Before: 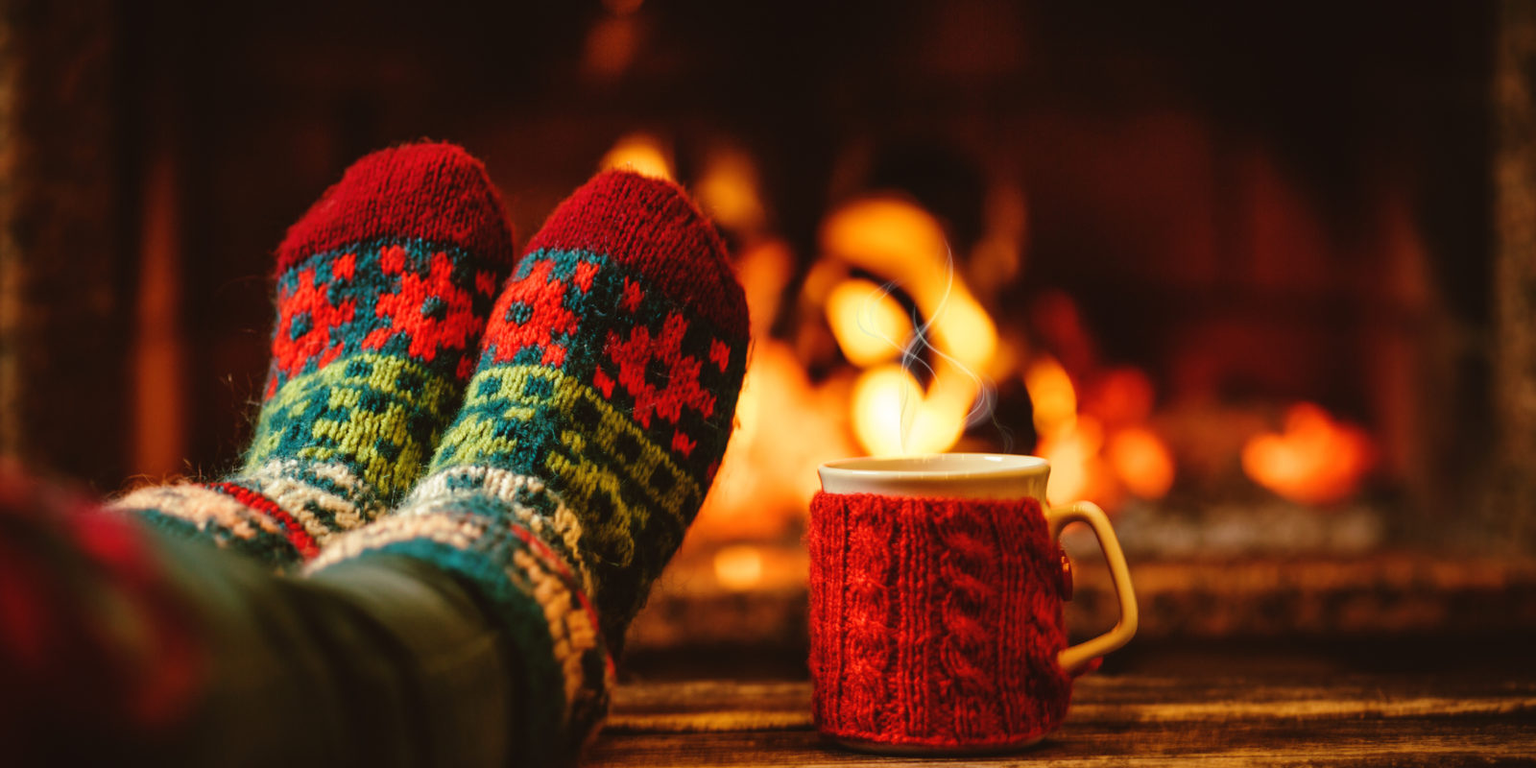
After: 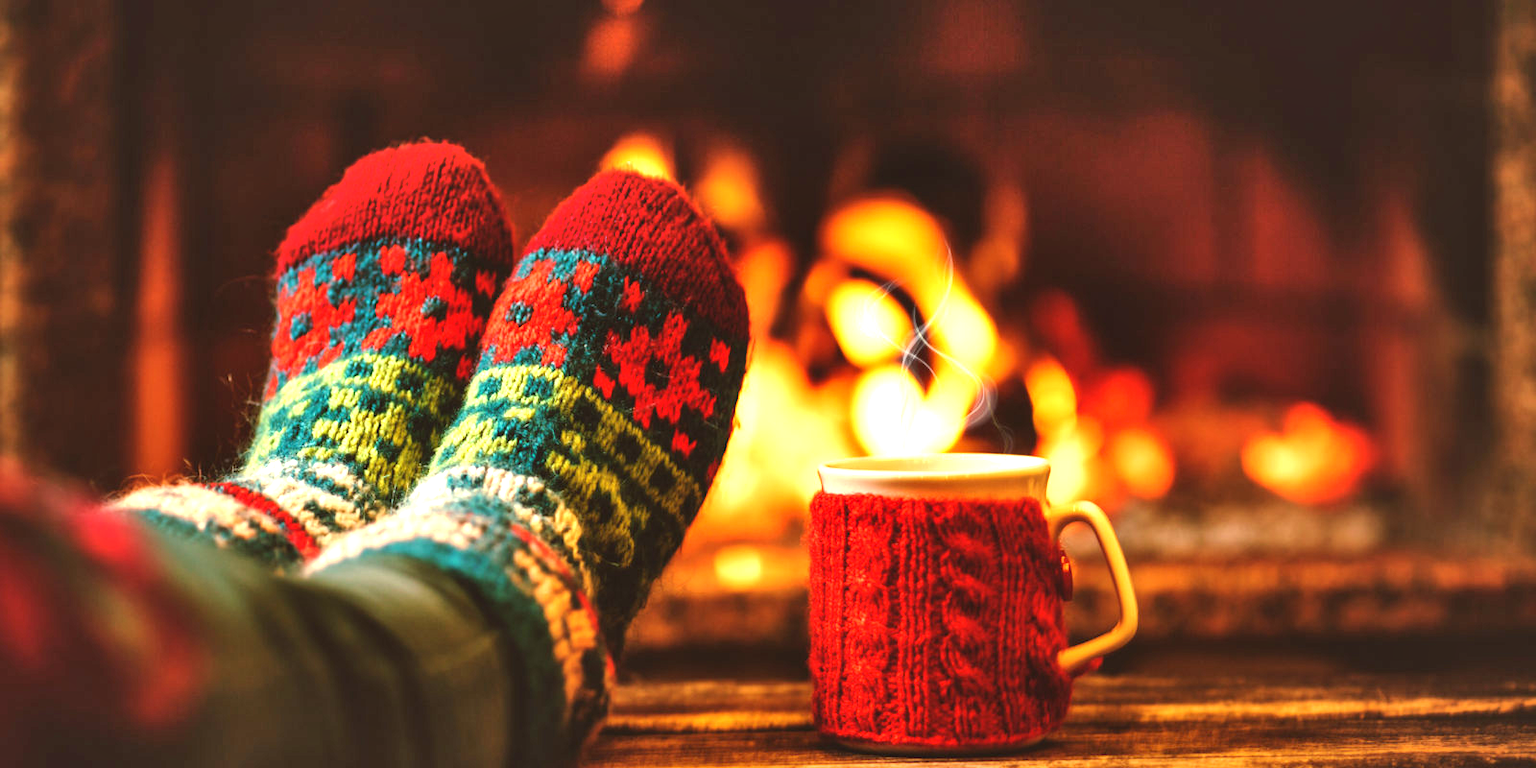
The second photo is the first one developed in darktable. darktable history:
shadows and highlights: shadows 52.34, highlights -28.23, soften with gaussian
exposure: black level correction 0, exposure 1.173 EV, compensate exposure bias true, compensate highlight preservation false
